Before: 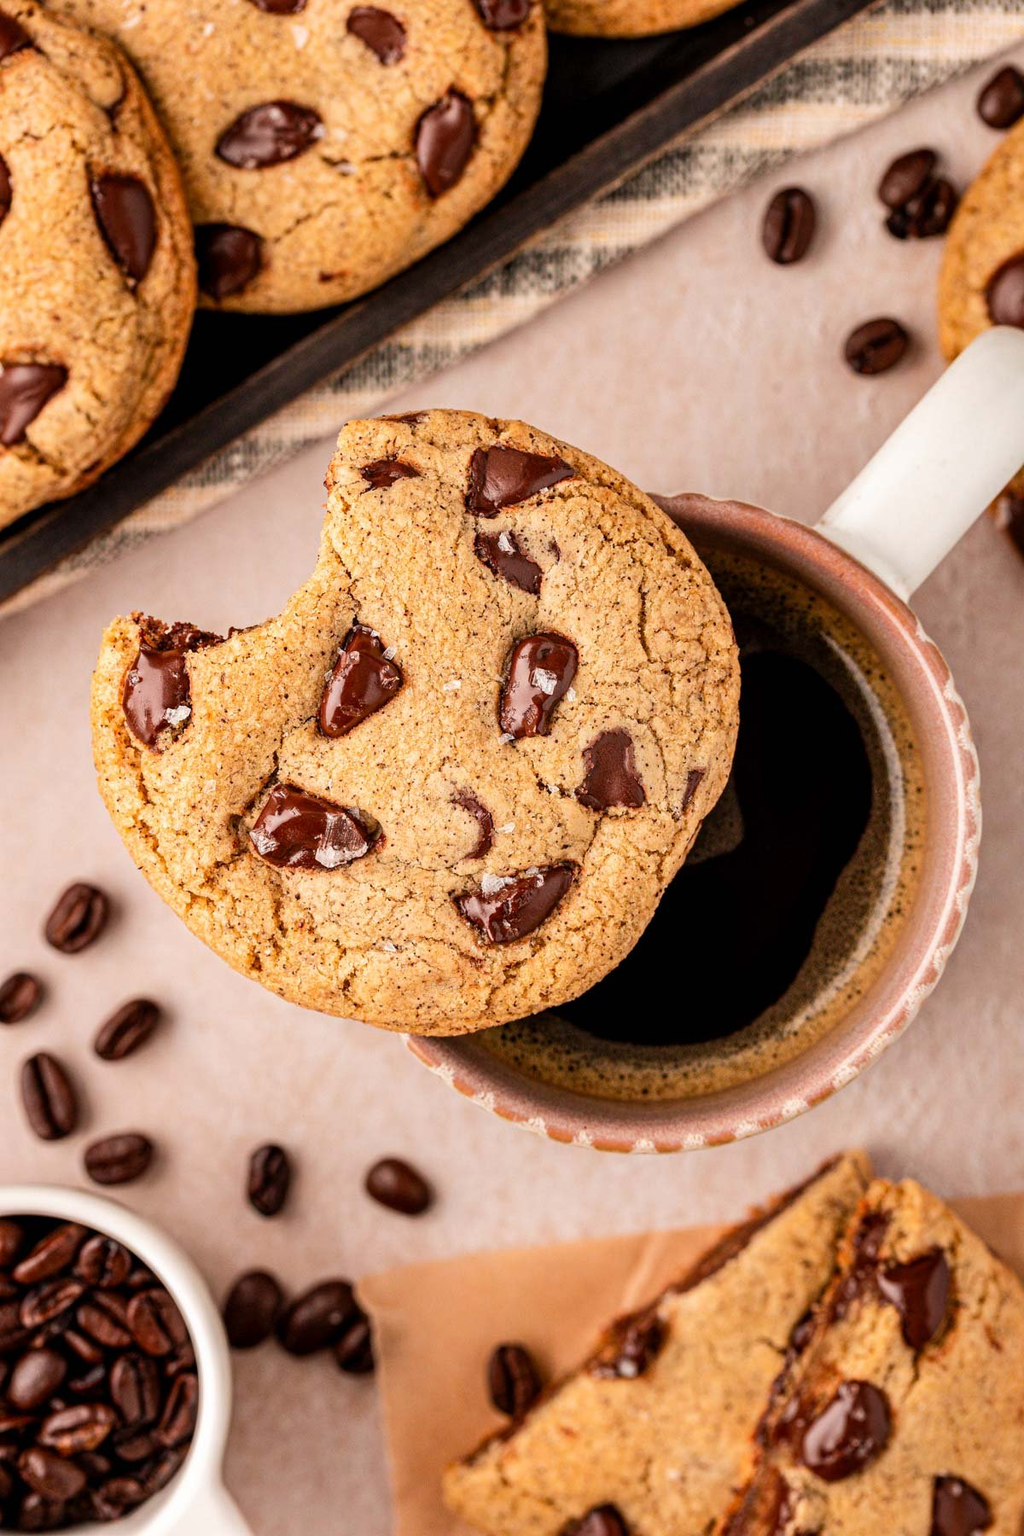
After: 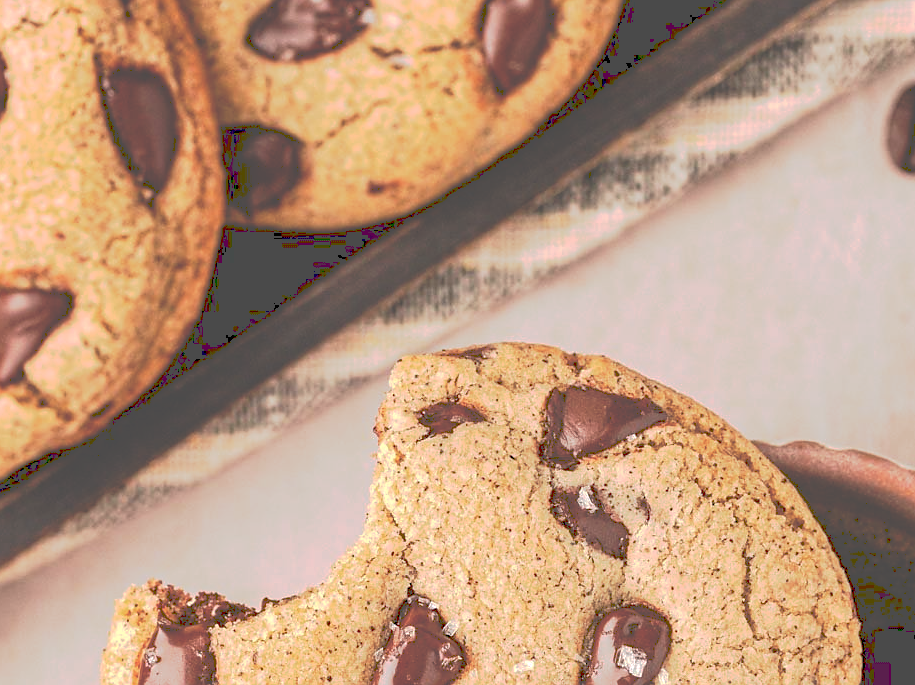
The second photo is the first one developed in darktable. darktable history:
exposure: exposure 0.236 EV, compensate highlight preservation false
tone curve: curves: ch0 [(0, 0) (0.003, 0.313) (0.011, 0.317) (0.025, 0.317) (0.044, 0.322) (0.069, 0.327) (0.1, 0.335) (0.136, 0.347) (0.177, 0.364) (0.224, 0.384) (0.277, 0.421) (0.335, 0.459) (0.399, 0.501) (0.468, 0.554) (0.543, 0.611) (0.623, 0.679) (0.709, 0.751) (0.801, 0.804) (0.898, 0.844) (1, 1)], preserve colors none
sharpen: radius 1.458, amount 0.398, threshold 1.271
color zones: curves: ch0 [(0, 0.5) (0.143, 0.5) (0.286, 0.5) (0.429, 0.5) (0.571, 0.5) (0.714, 0.476) (0.857, 0.5) (1, 0.5)]; ch2 [(0, 0.5) (0.143, 0.5) (0.286, 0.5) (0.429, 0.5) (0.571, 0.5) (0.714, 0.487) (0.857, 0.5) (1, 0.5)]
crop: left 0.579%, top 7.627%, right 23.167%, bottom 54.275%
